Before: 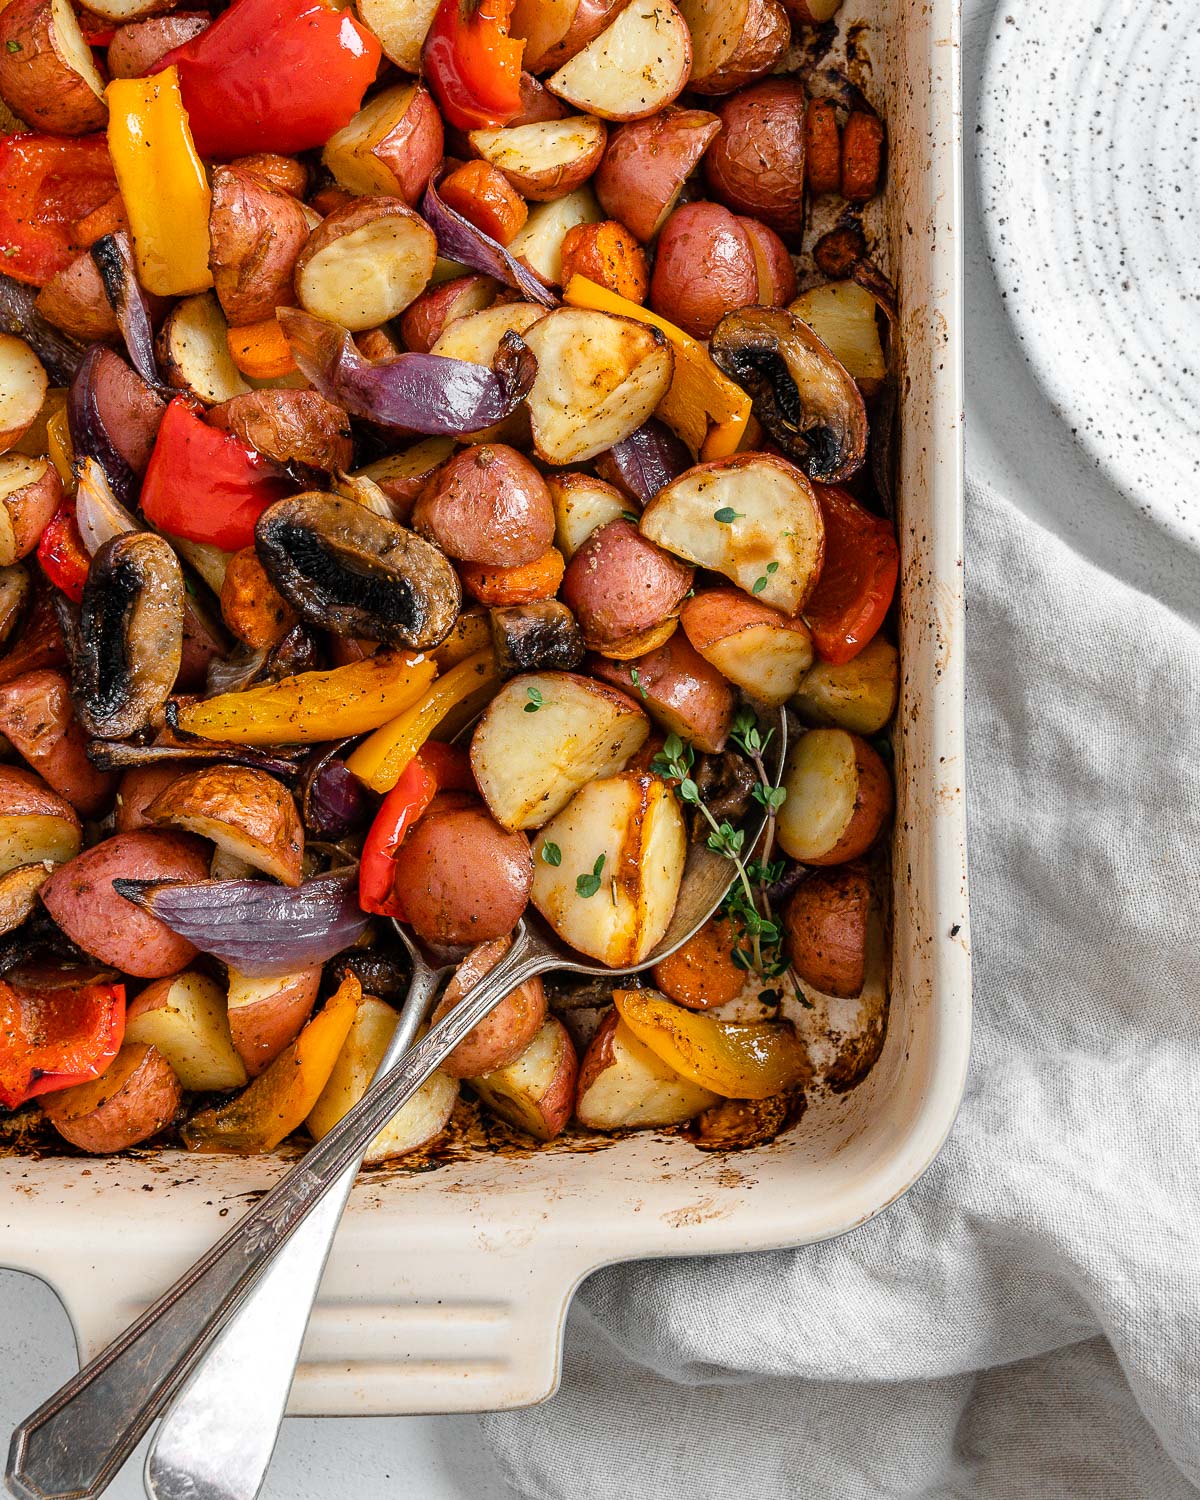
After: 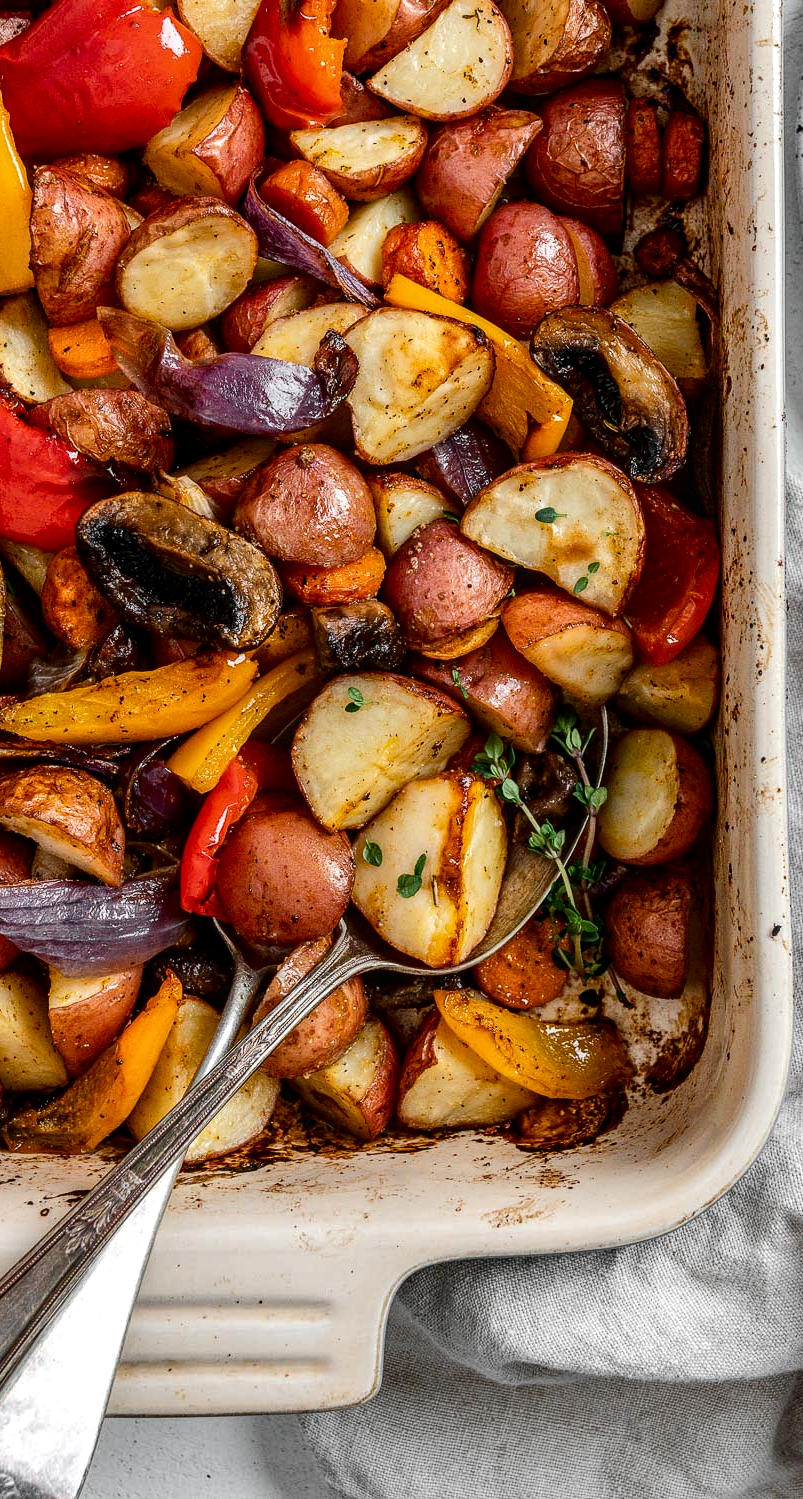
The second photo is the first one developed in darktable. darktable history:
shadows and highlights: shadows 13.12, white point adjustment 1.33, highlights color adjustment 55.17%, soften with gaussian
tone curve: curves: ch0 [(0, 0) (0.003, 0.008) (0.011, 0.011) (0.025, 0.014) (0.044, 0.021) (0.069, 0.029) (0.1, 0.042) (0.136, 0.06) (0.177, 0.09) (0.224, 0.126) (0.277, 0.177) (0.335, 0.243) (0.399, 0.31) (0.468, 0.388) (0.543, 0.484) (0.623, 0.585) (0.709, 0.683) (0.801, 0.775) (0.898, 0.873) (1, 1)], color space Lab, independent channels, preserve colors none
local contrast: on, module defaults
crop and rotate: left 14.98%, right 18.082%
